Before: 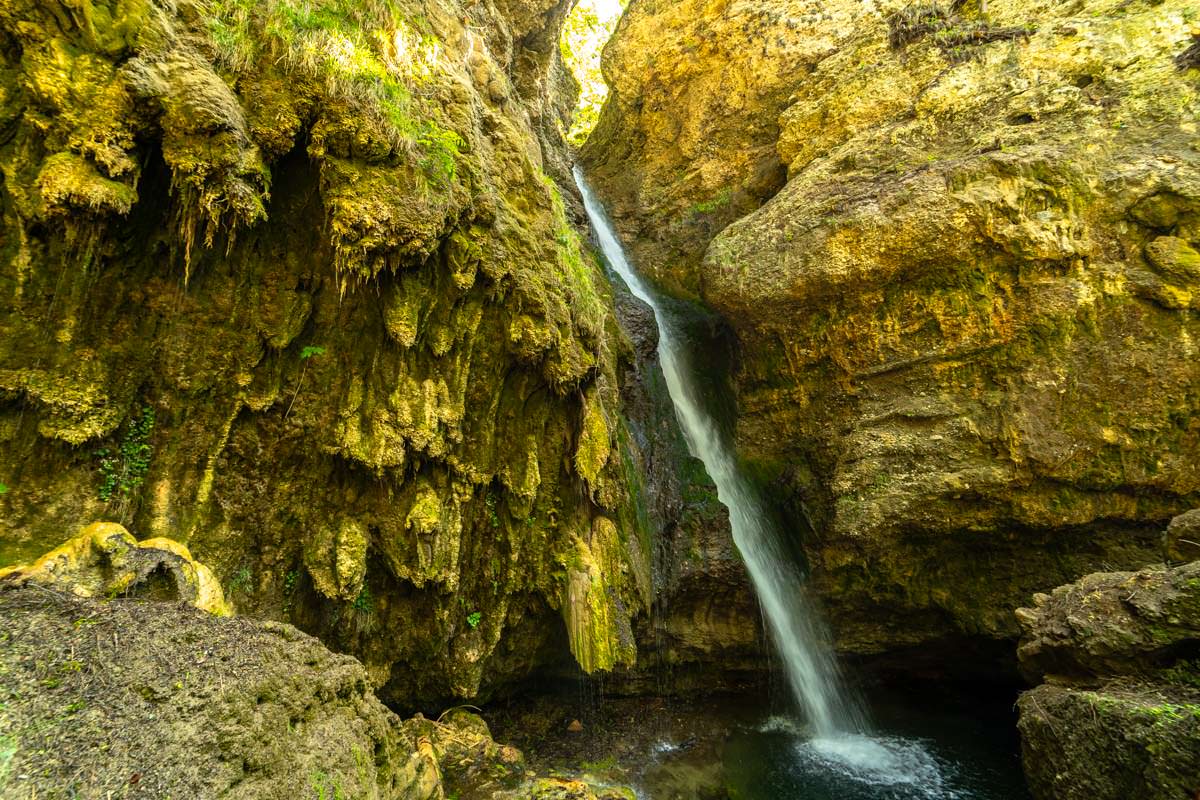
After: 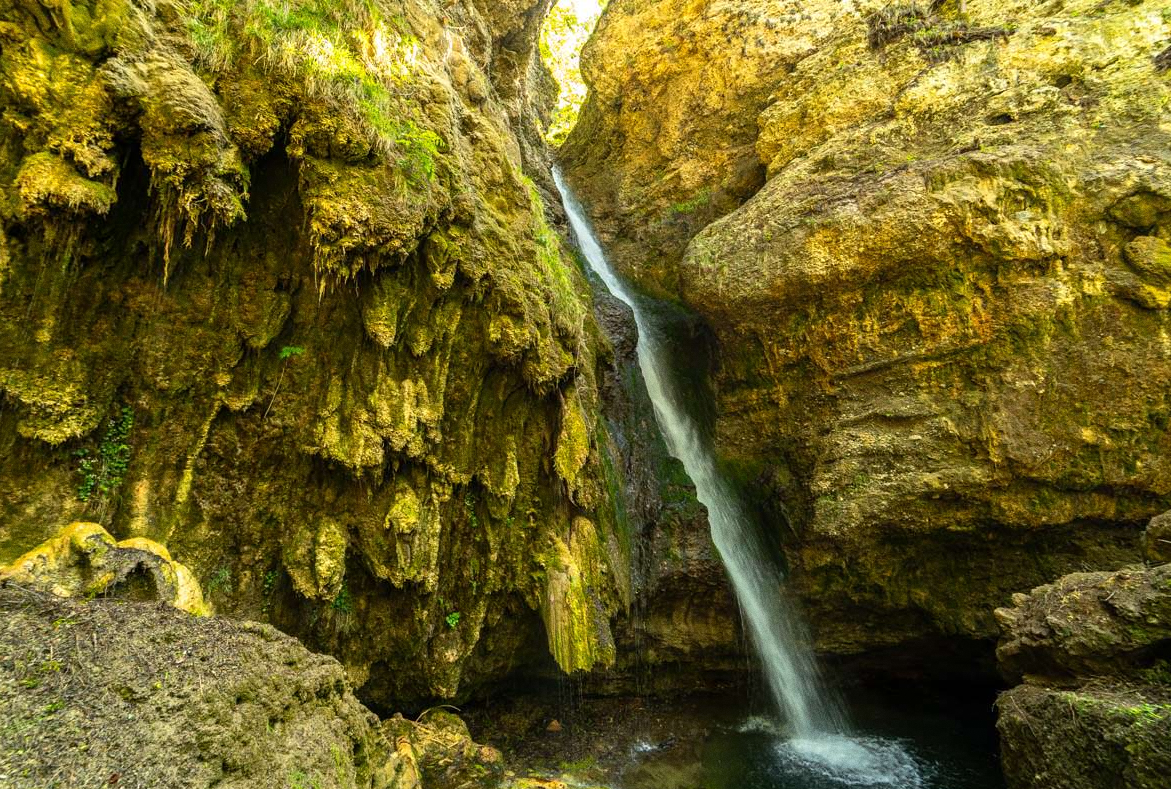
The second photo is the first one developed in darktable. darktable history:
crop and rotate: left 1.774%, right 0.633%, bottom 1.28%
grain: on, module defaults
